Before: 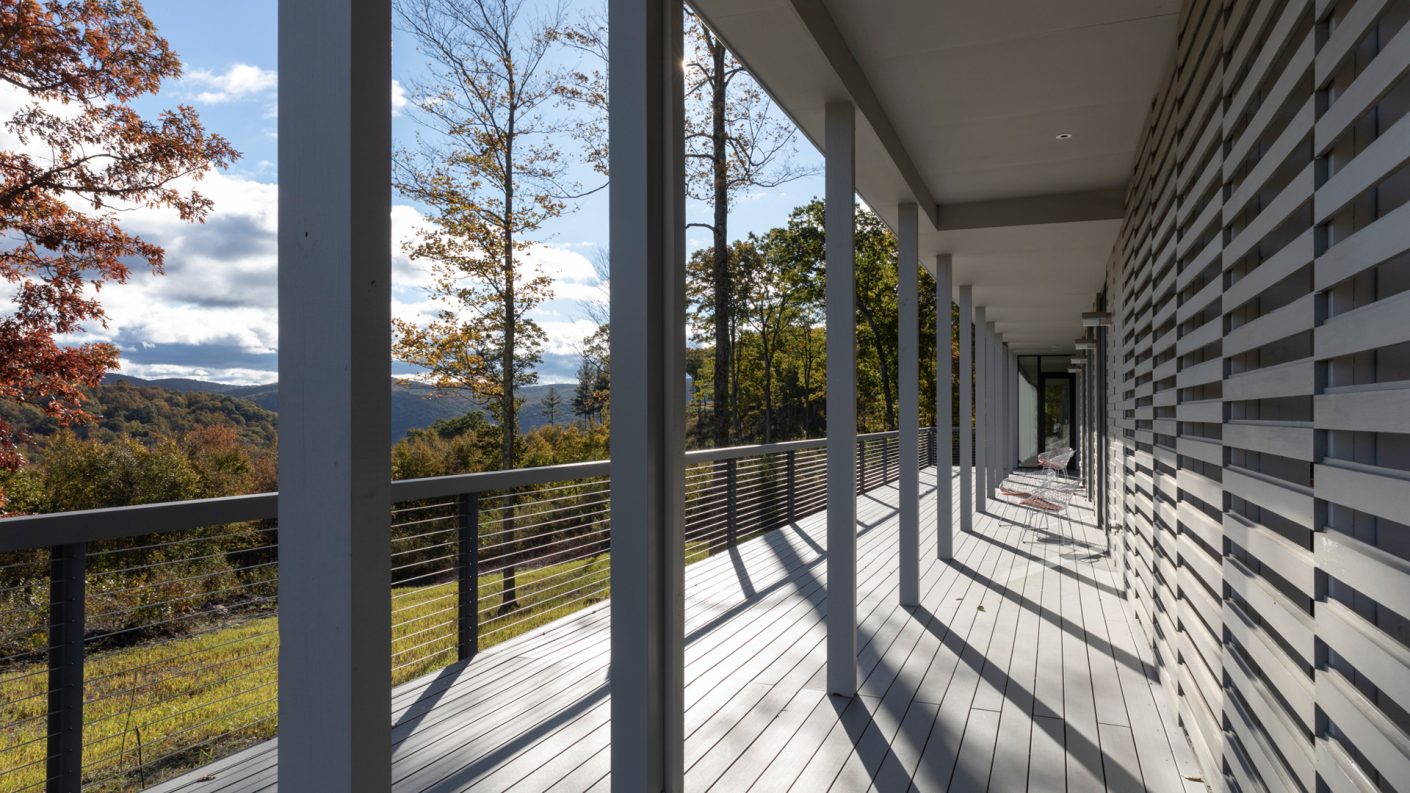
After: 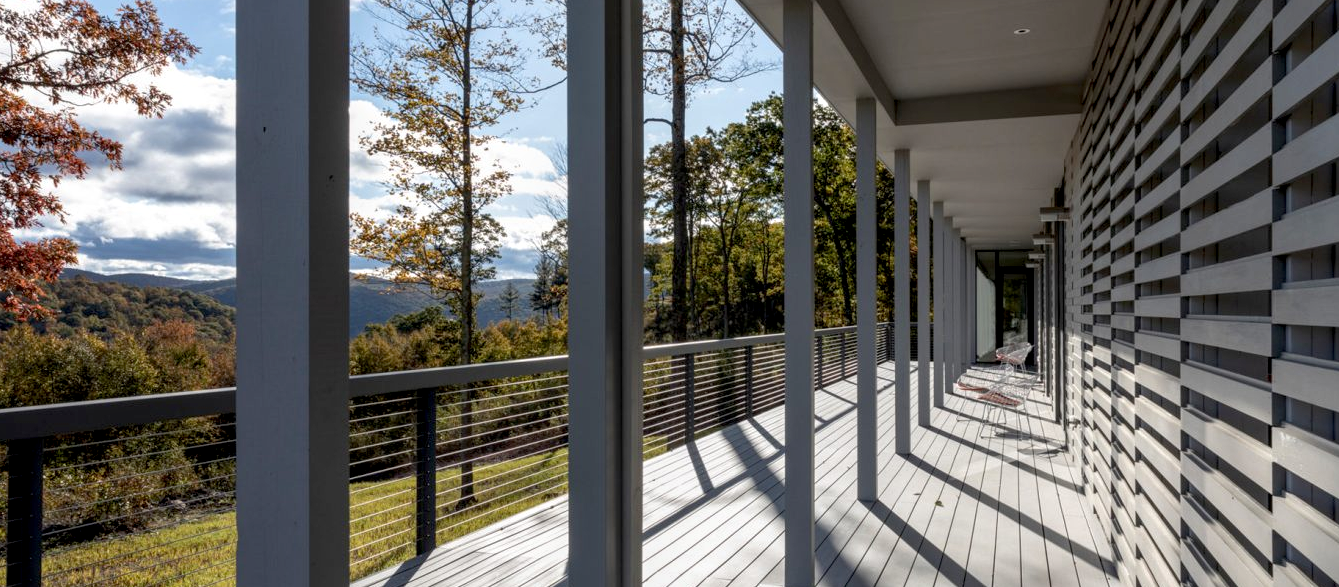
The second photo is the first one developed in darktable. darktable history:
exposure: black level correction 0.007, compensate highlight preservation false
crop and rotate: left 2.991%, top 13.302%, right 1.981%, bottom 12.636%
local contrast: on, module defaults
